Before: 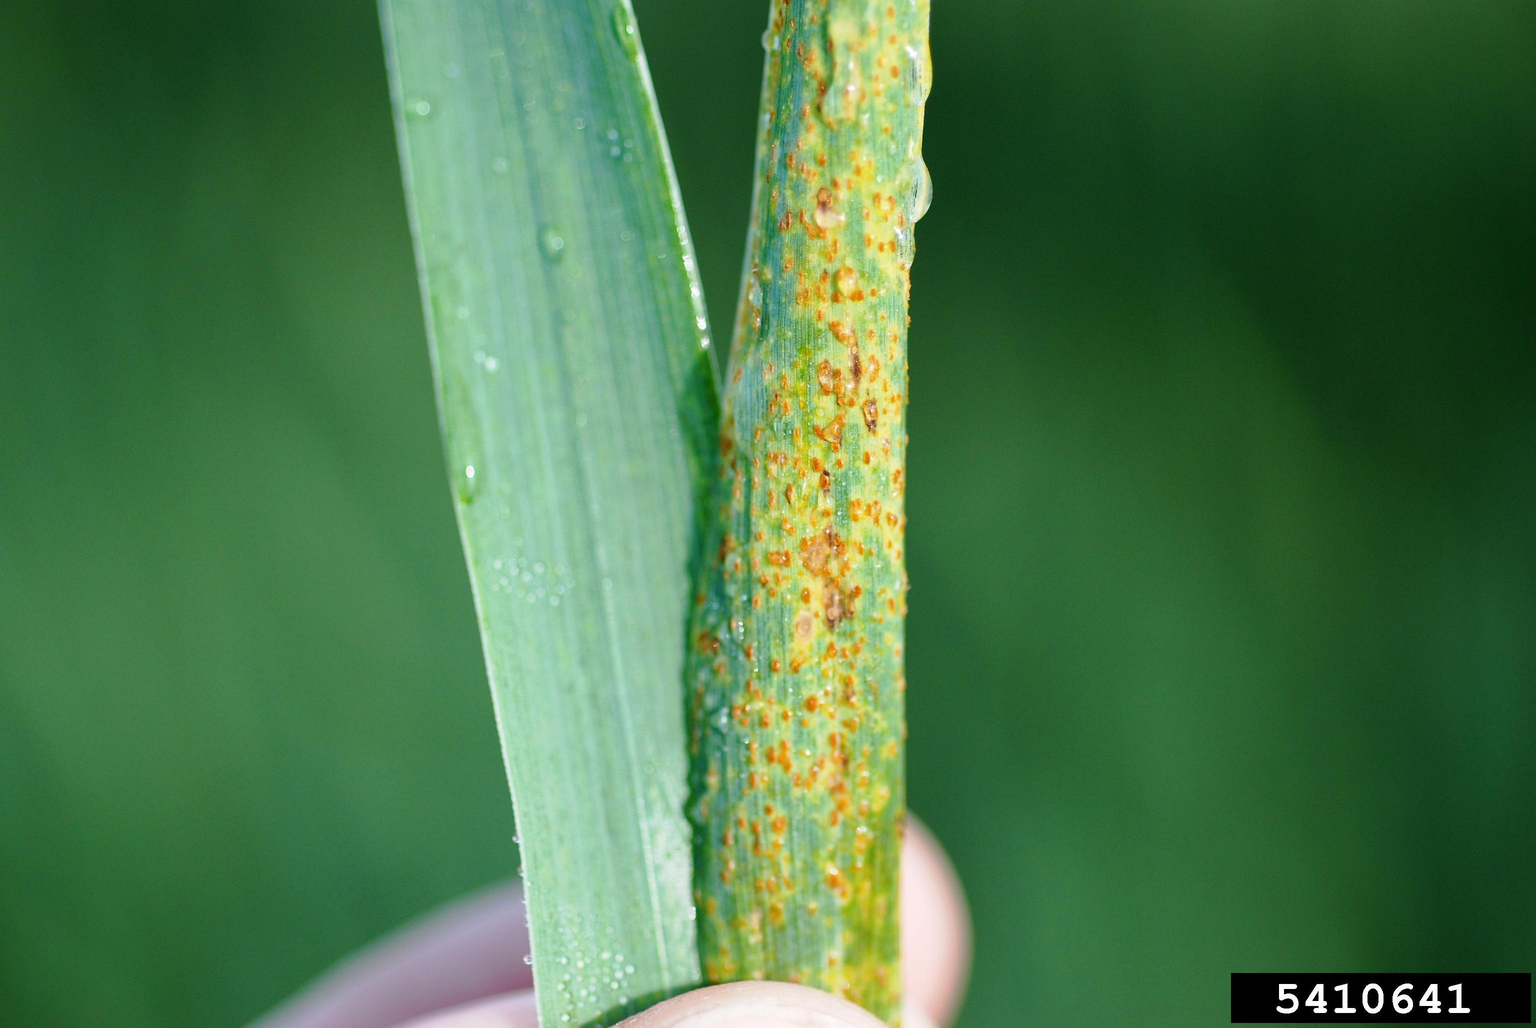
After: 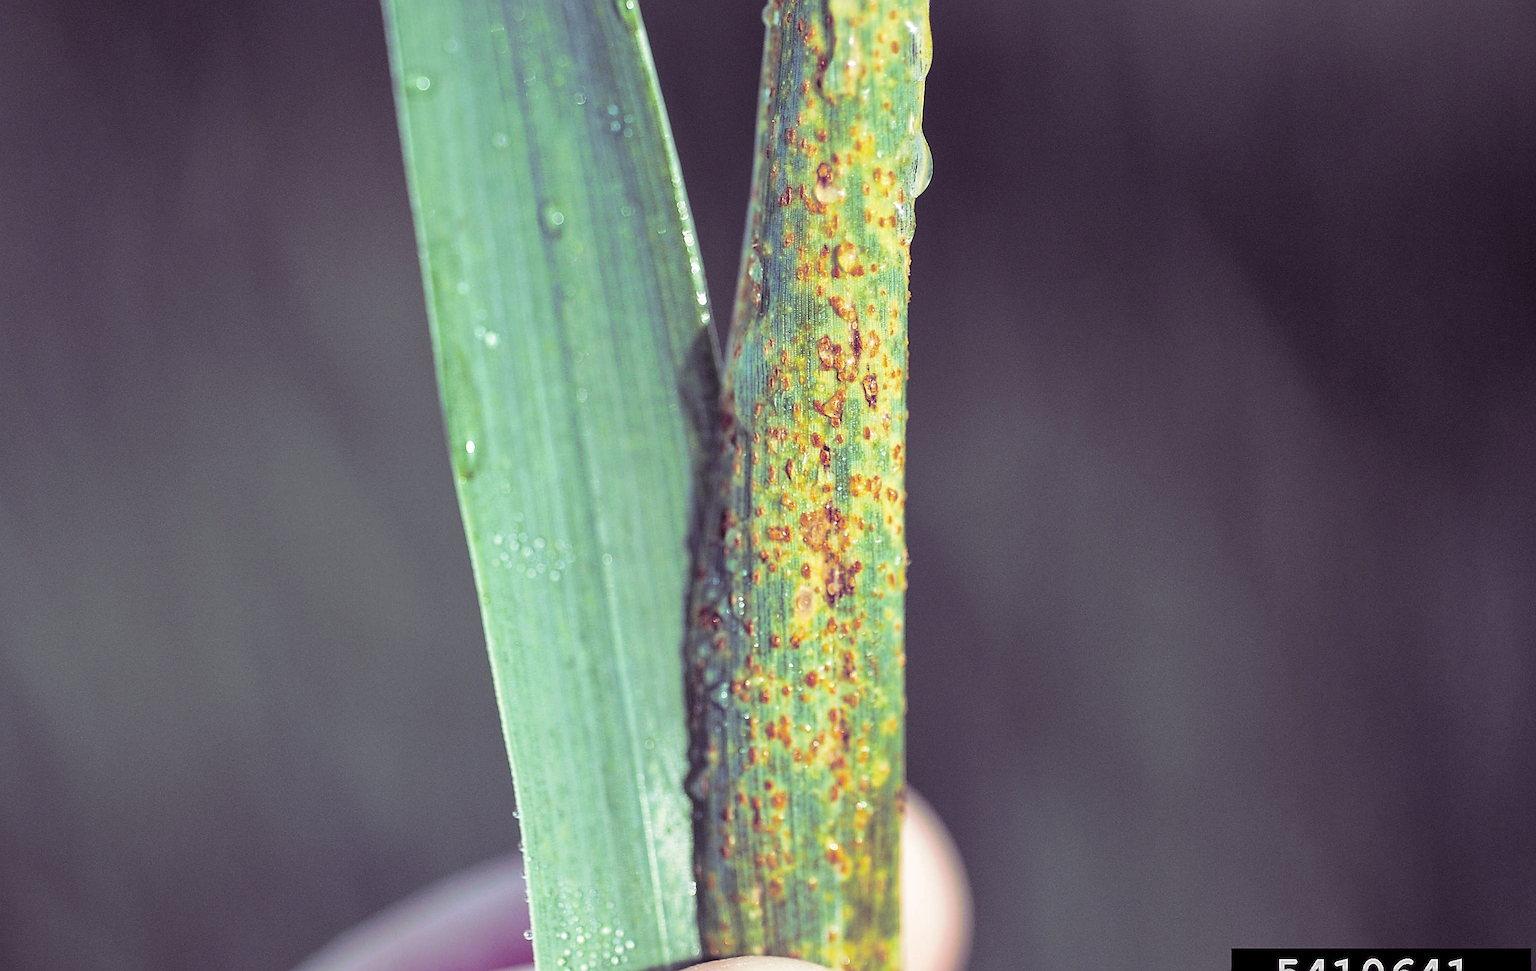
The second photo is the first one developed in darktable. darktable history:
crop and rotate: top 2.479%, bottom 3.018%
local contrast: on, module defaults
sharpen: amount 0.901
split-toning: shadows › hue 277.2°, shadows › saturation 0.74
shadows and highlights: shadows 37.27, highlights -28.18, soften with gaussian
